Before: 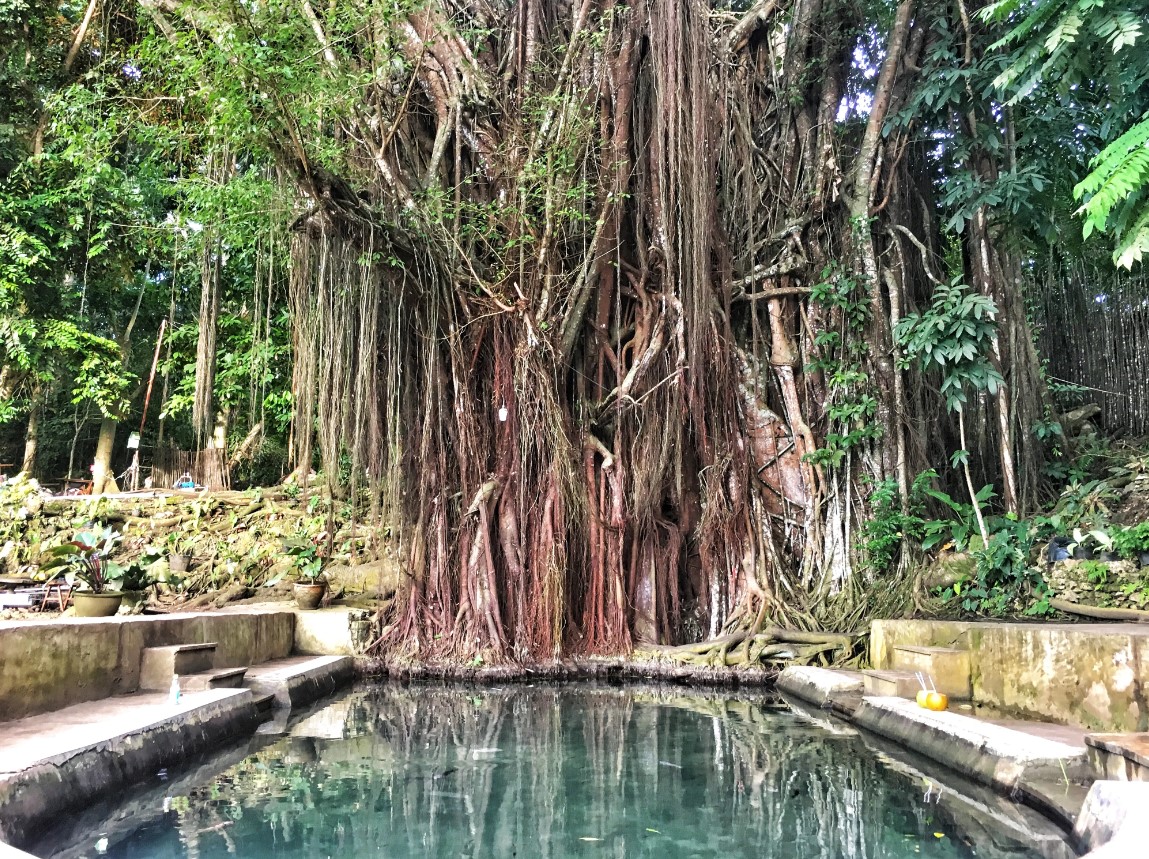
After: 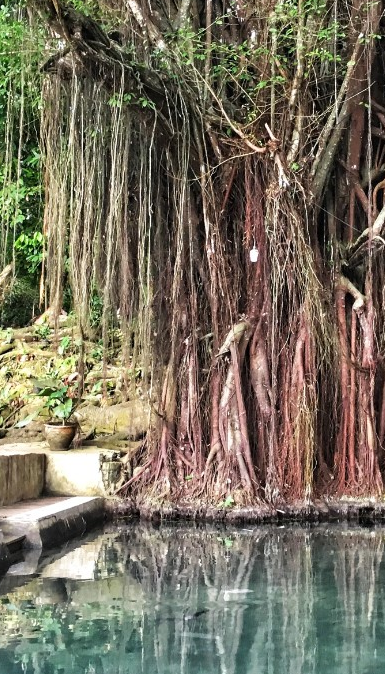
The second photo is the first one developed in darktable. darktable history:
exposure: compensate highlight preservation false
crop and rotate: left 21.77%, top 18.528%, right 44.676%, bottom 2.997%
